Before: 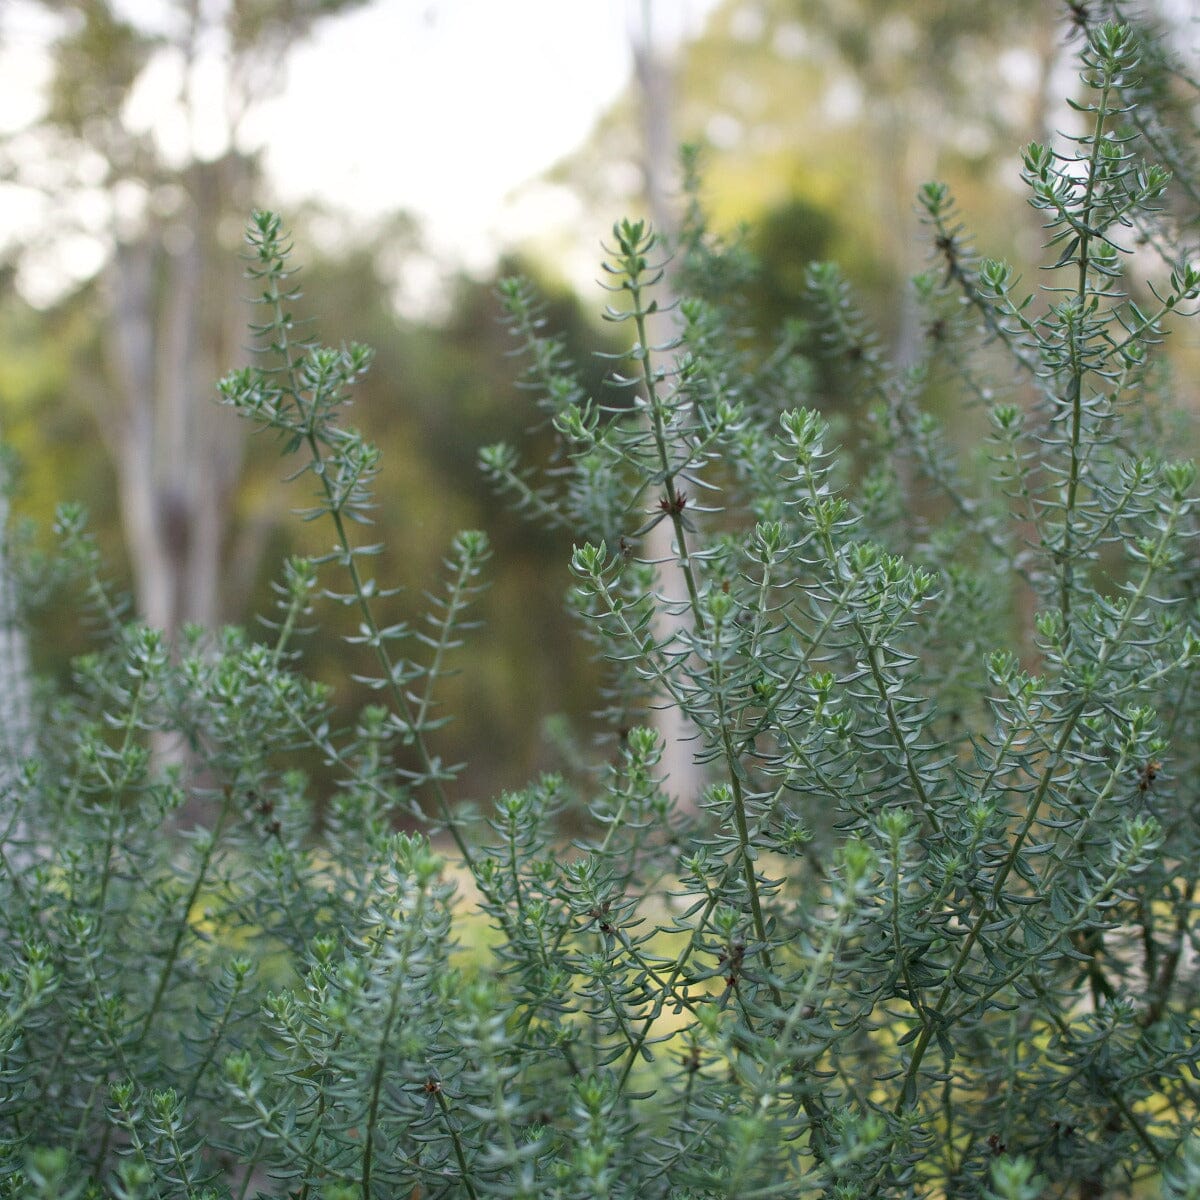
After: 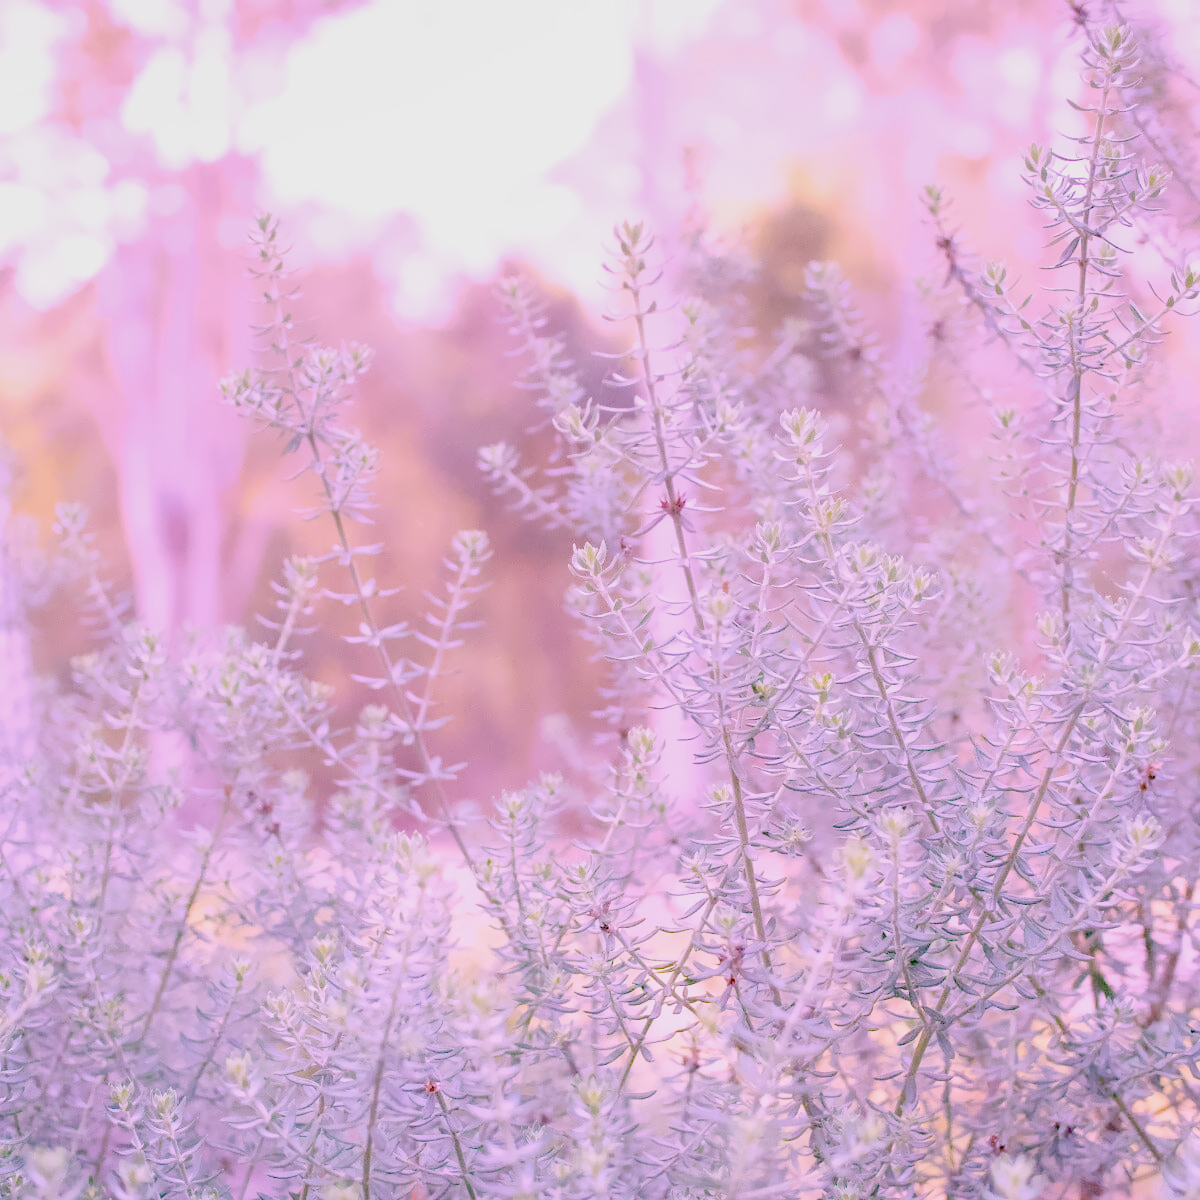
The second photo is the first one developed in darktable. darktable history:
filmic rgb "scene-referred default": black relative exposure -7.65 EV, white relative exposure 4.56 EV, hardness 3.61
raw chromatic aberrations: on, module defaults
color balance rgb: perceptual saturation grading › global saturation 25%, global vibrance 20%
highlight reconstruction: method reconstruct color, iterations 1, diameter of reconstruction 64 px
hot pixels: on, module defaults
lens correction: scale 1.01, crop 1, focal 100, aperture 4, distance 5.44, camera "Canon EOS RP", lens "Canon RF 100mm F2.8 L MACRO IS USM"
tone equalizer "mask blending: all purposes": on, module defaults
white balance: red 1.806, blue 1.812
exposure: black level correction 0.001, exposure 0.5 EV, compensate exposure bias true, compensate highlight preservation false
denoise (profiled): preserve shadows 1.25, scattering 0.032, a [-1, 0, 0], b [0, 0, 0], compensate highlight preservation false
haze removal: compatibility mode true, adaptive false
local contrast: detail 130%
